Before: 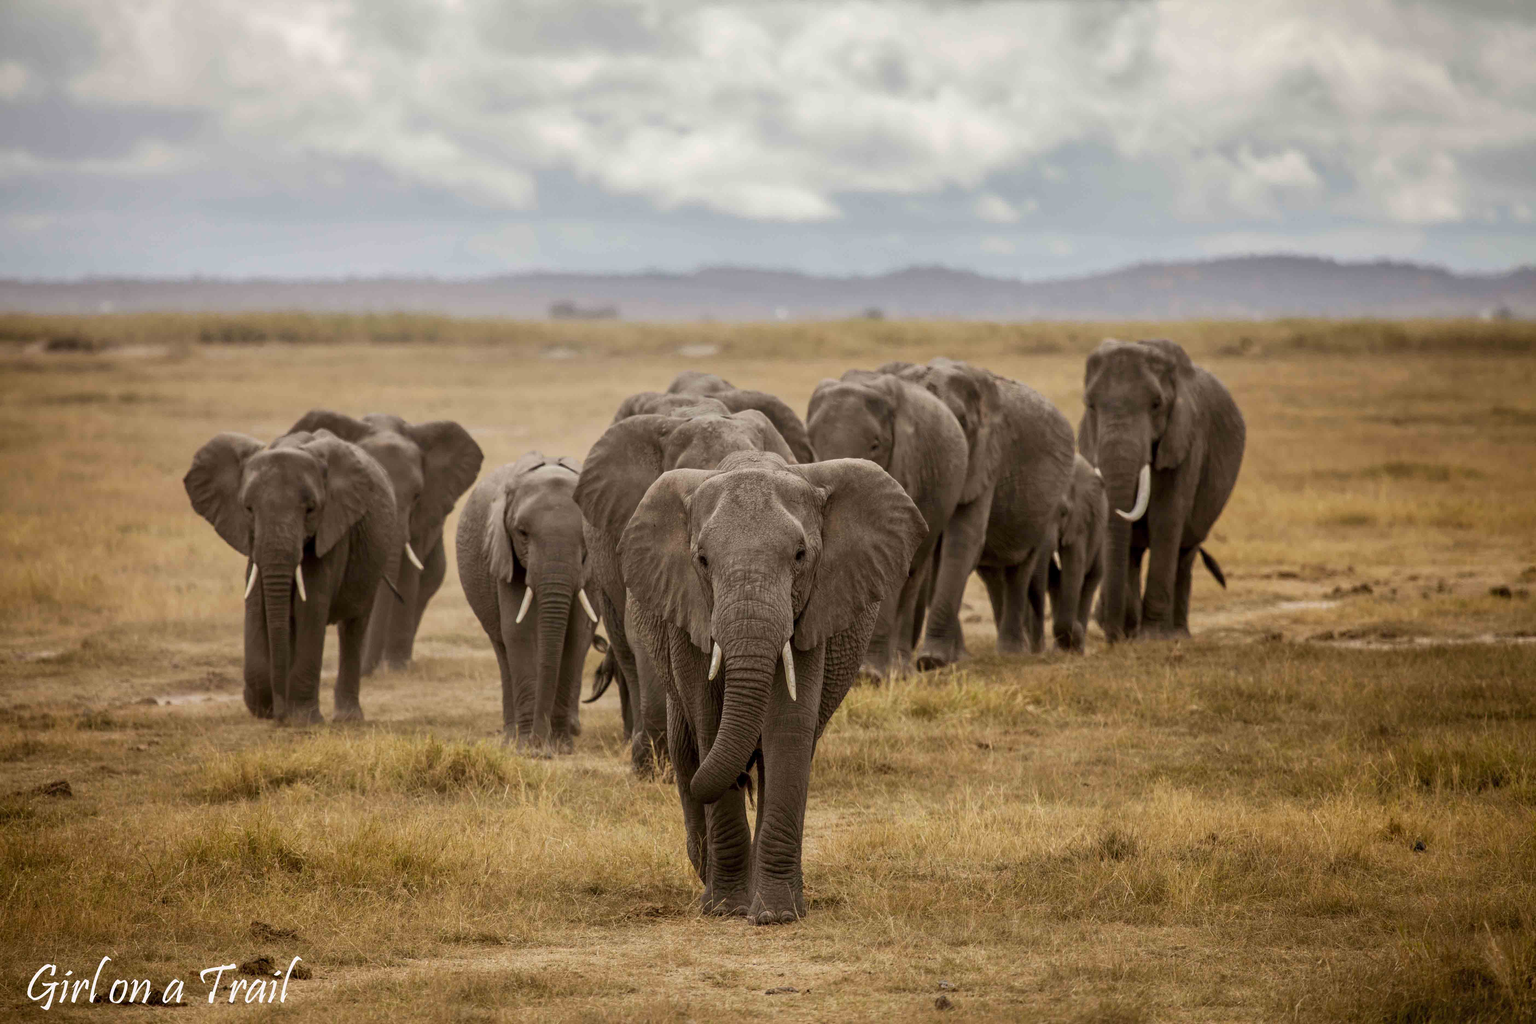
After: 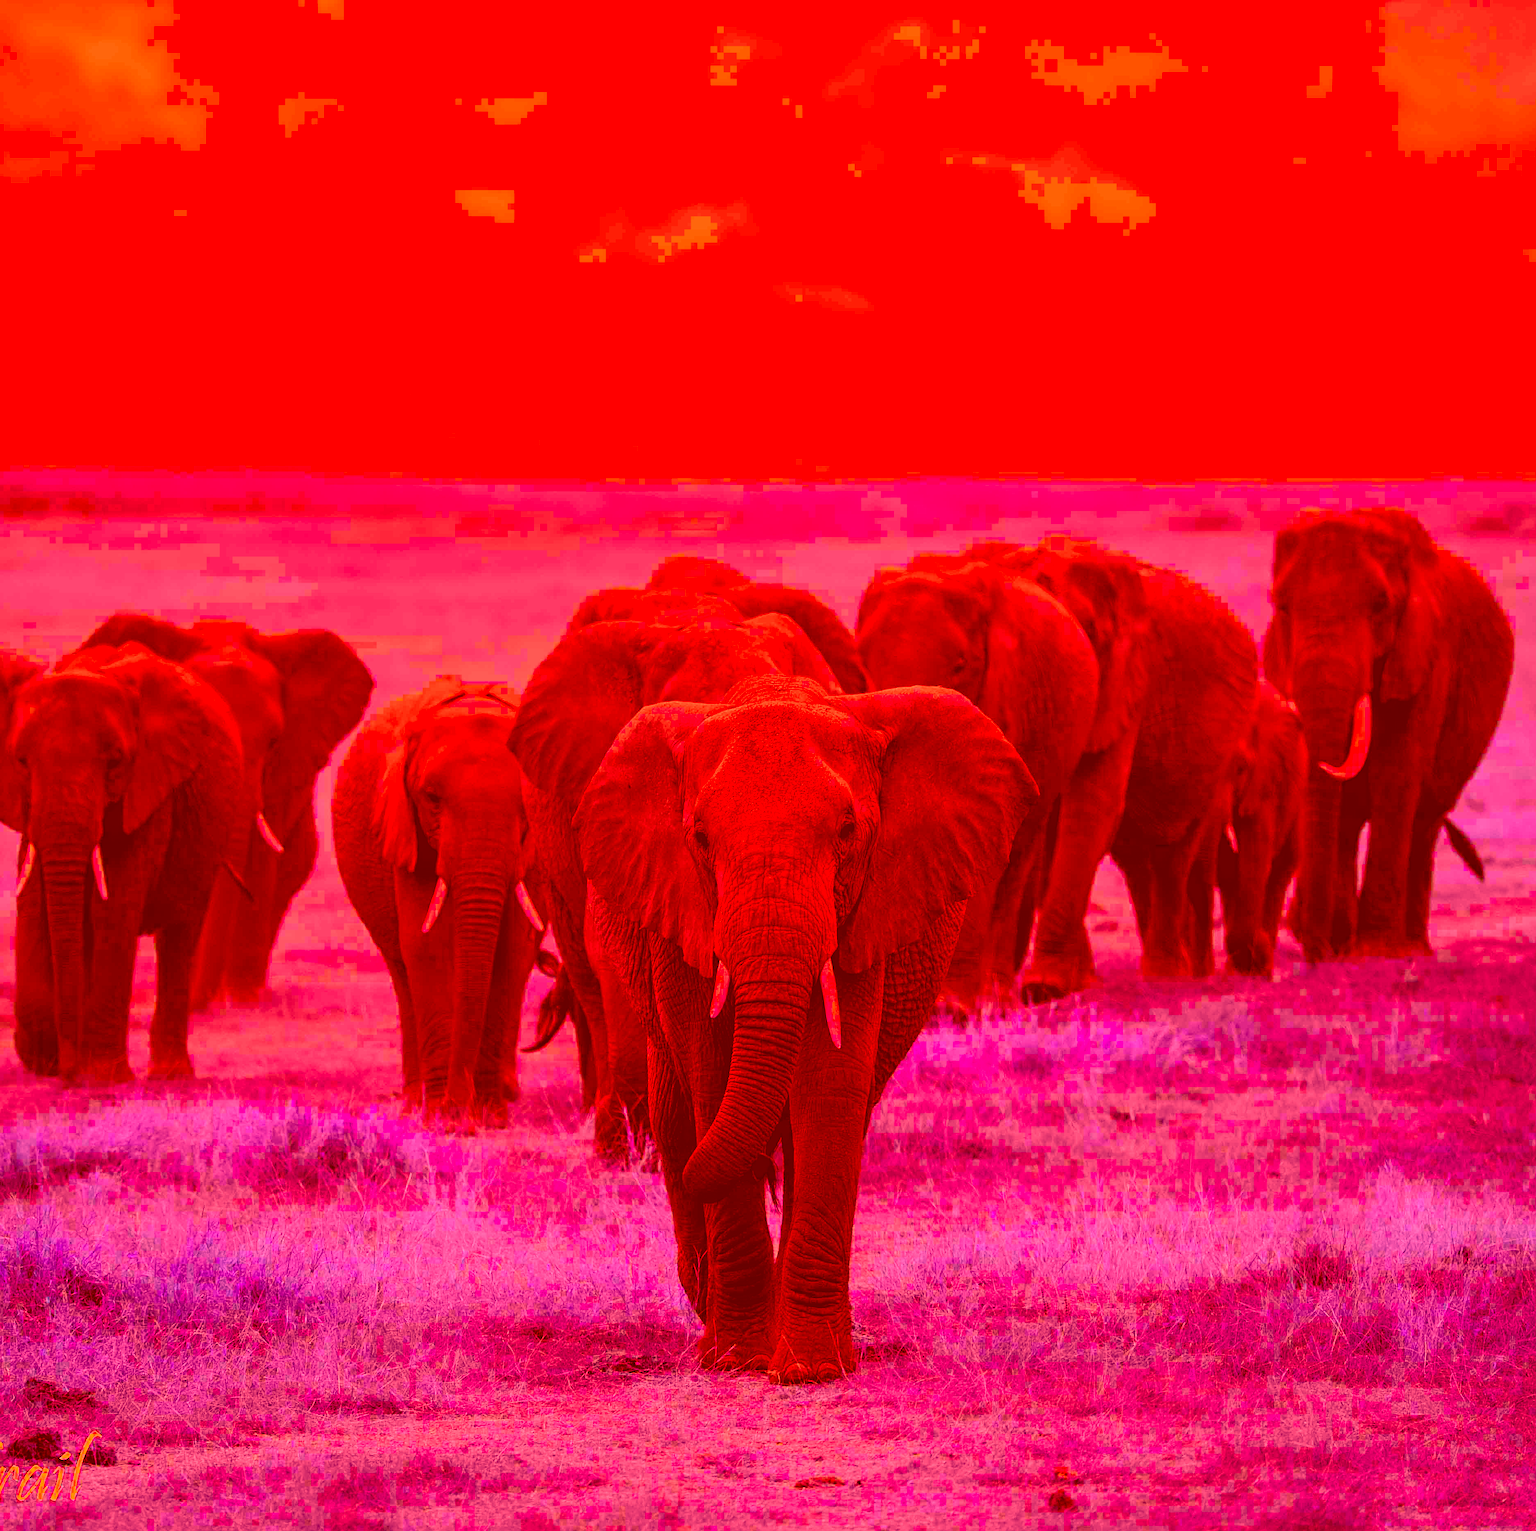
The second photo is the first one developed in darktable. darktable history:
crop and rotate: left 15.255%, right 17.895%
sharpen: on, module defaults
color correction: highlights a* -39.28, highlights b* -39.23, shadows a* -39.23, shadows b* -39.71, saturation -2.98
